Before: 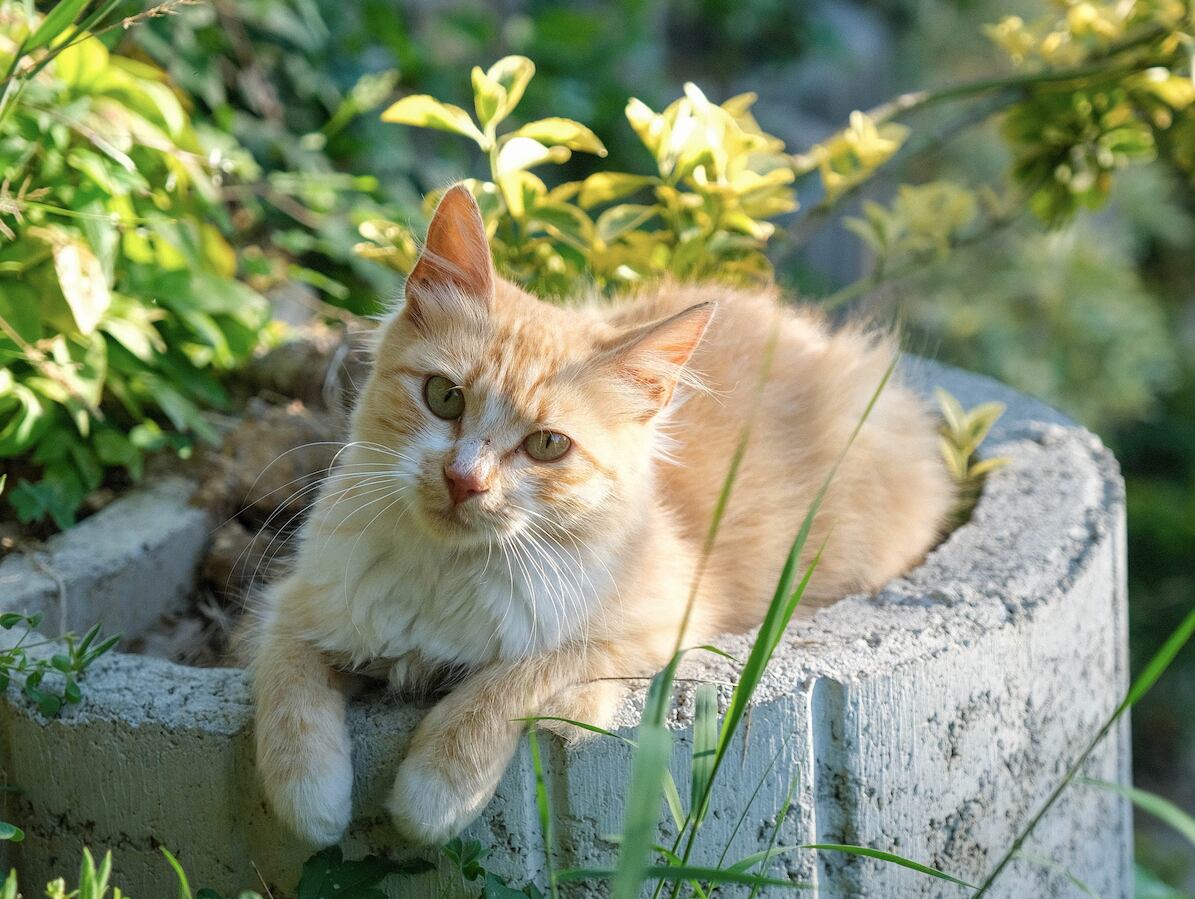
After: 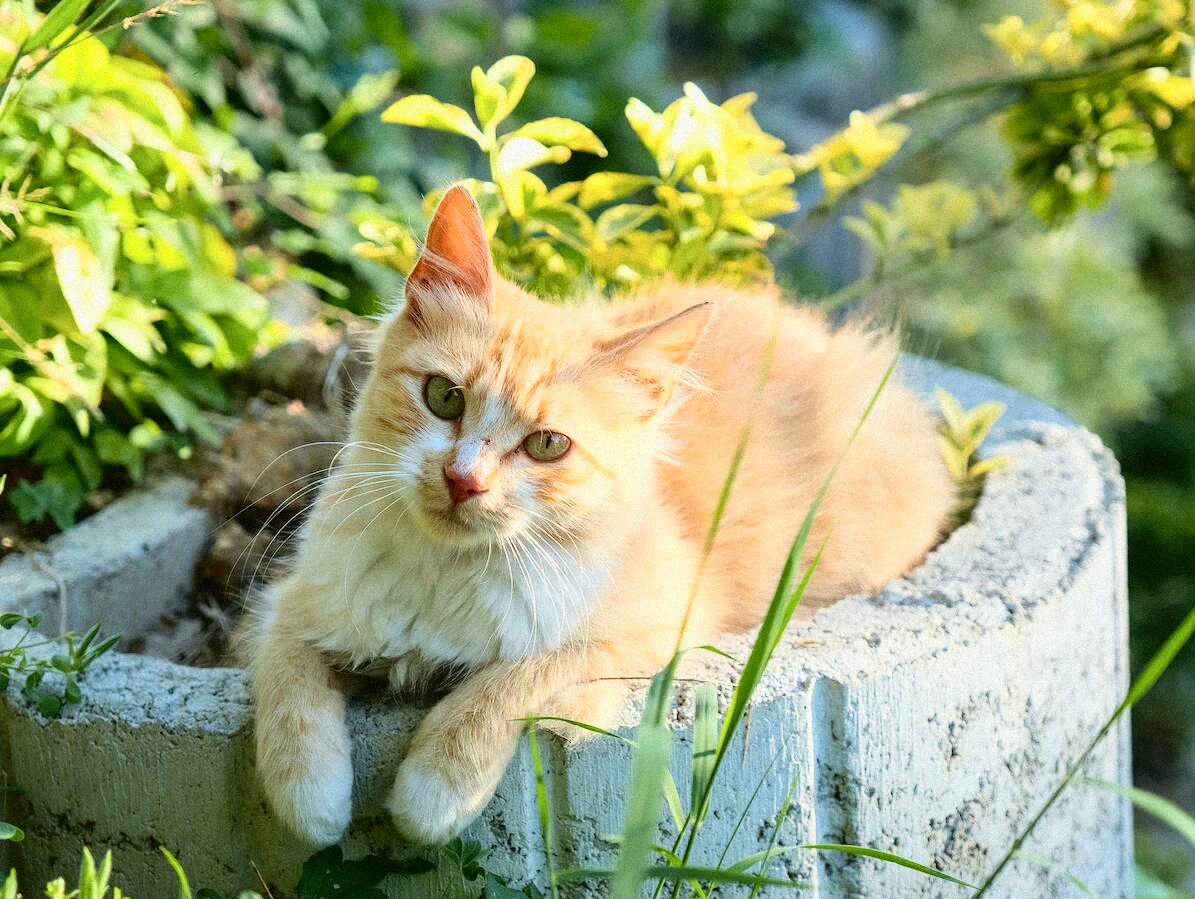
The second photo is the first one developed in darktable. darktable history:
grain: mid-tones bias 0%
tone curve: curves: ch0 [(0.003, 0.032) (0.037, 0.037) (0.142, 0.117) (0.279, 0.311) (0.405, 0.49) (0.526, 0.651) (0.722, 0.857) (0.875, 0.946) (1, 0.98)]; ch1 [(0, 0) (0.305, 0.325) (0.453, 0.437) (0.482, 0.473) (0.501, 0.498) (0.515, 0.523) (0.559, 0.591) (0.6, 0.659) (0.656, 0.71) (1, 1)]; ch2 [(0, 0) (0.323, 0.277) (0.424, 0.396) (0.479, 0.484) (0.499, 0.502) (0.515, 0.537) (0.564, 0.595) (0.644, 0.703) (0.742, 0.803) (1, 1)], color space Lab, independent channels, preserve colors none
